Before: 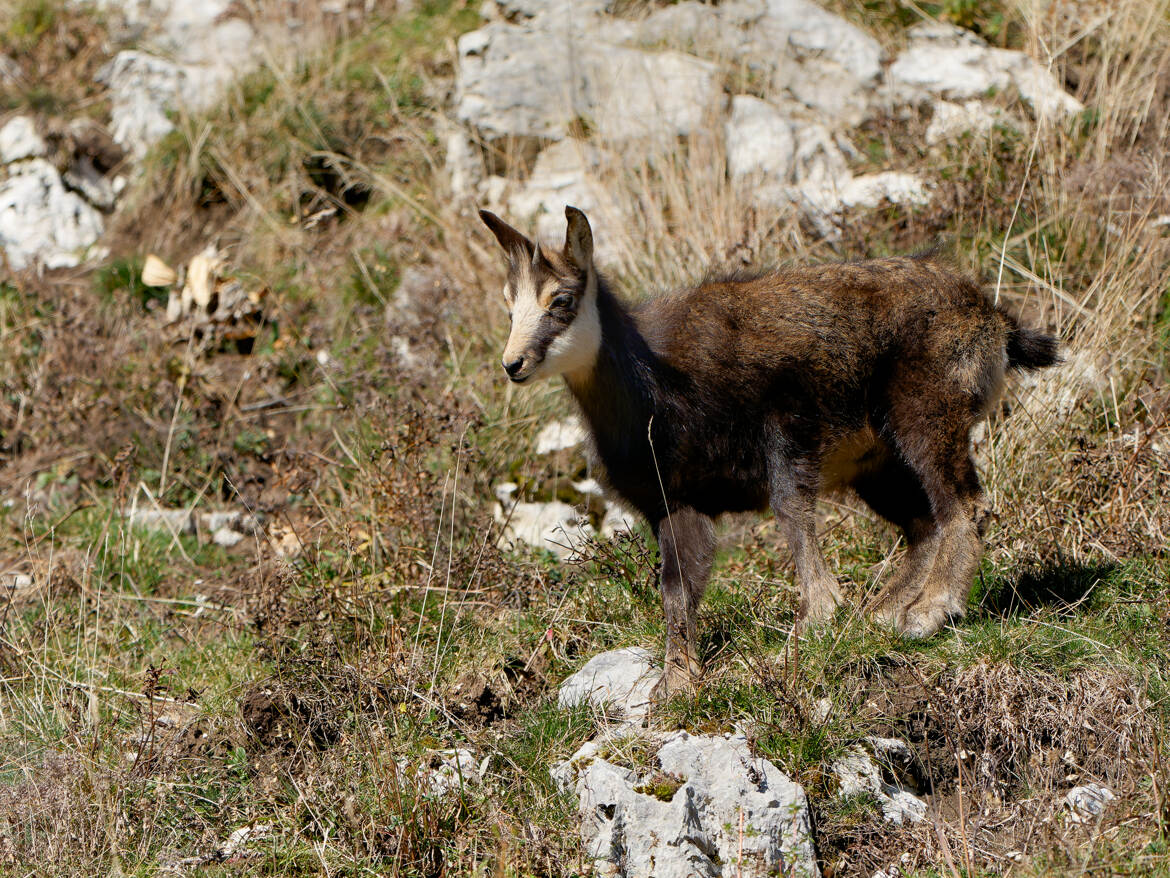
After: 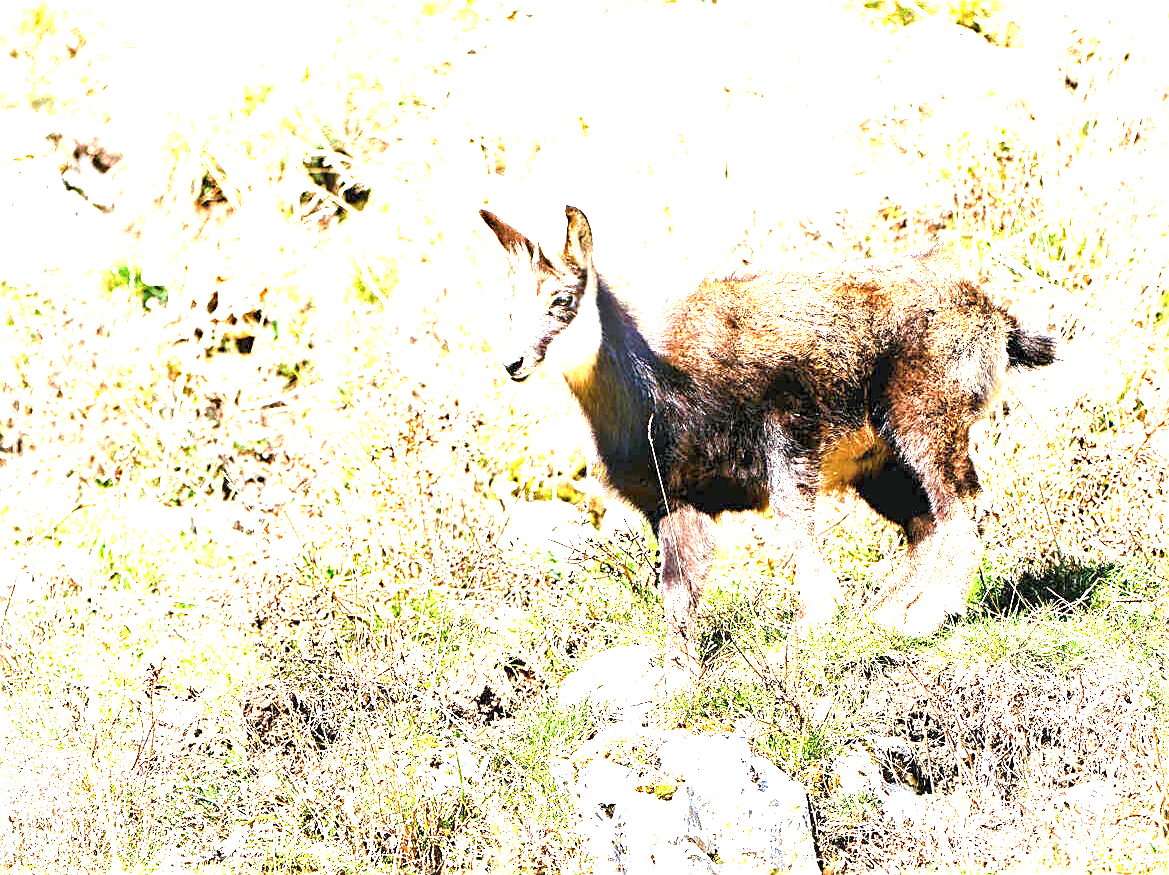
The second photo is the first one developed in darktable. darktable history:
crop: top 0.206%, bottom 0.12%
color correction: highlights a* -0.143, highlights b* -5.73, shadows a* -0.124, shadows b* -0.088
exposure: black level correction 0, exposure 3.924 EV, compensate highlight preservation false
sharpen: on, module defaults
